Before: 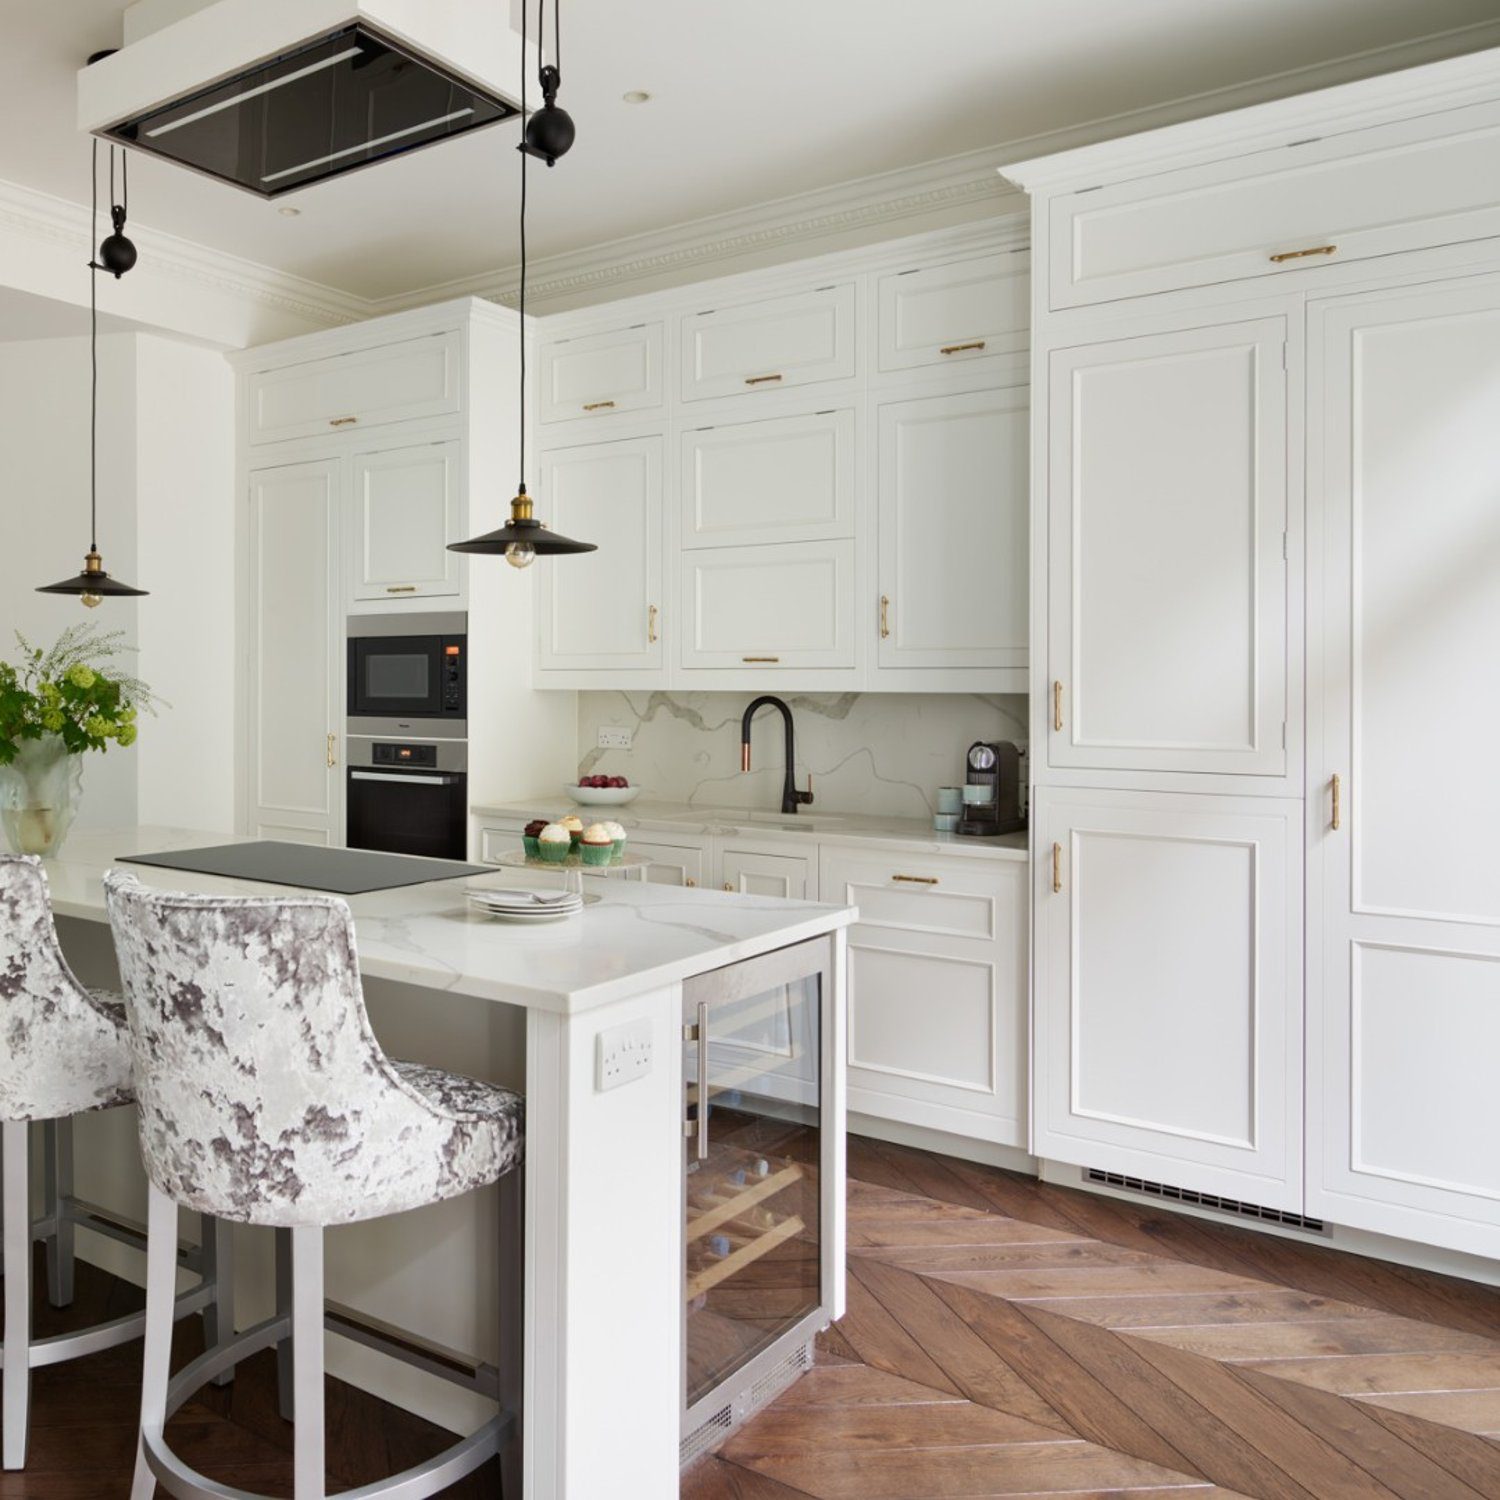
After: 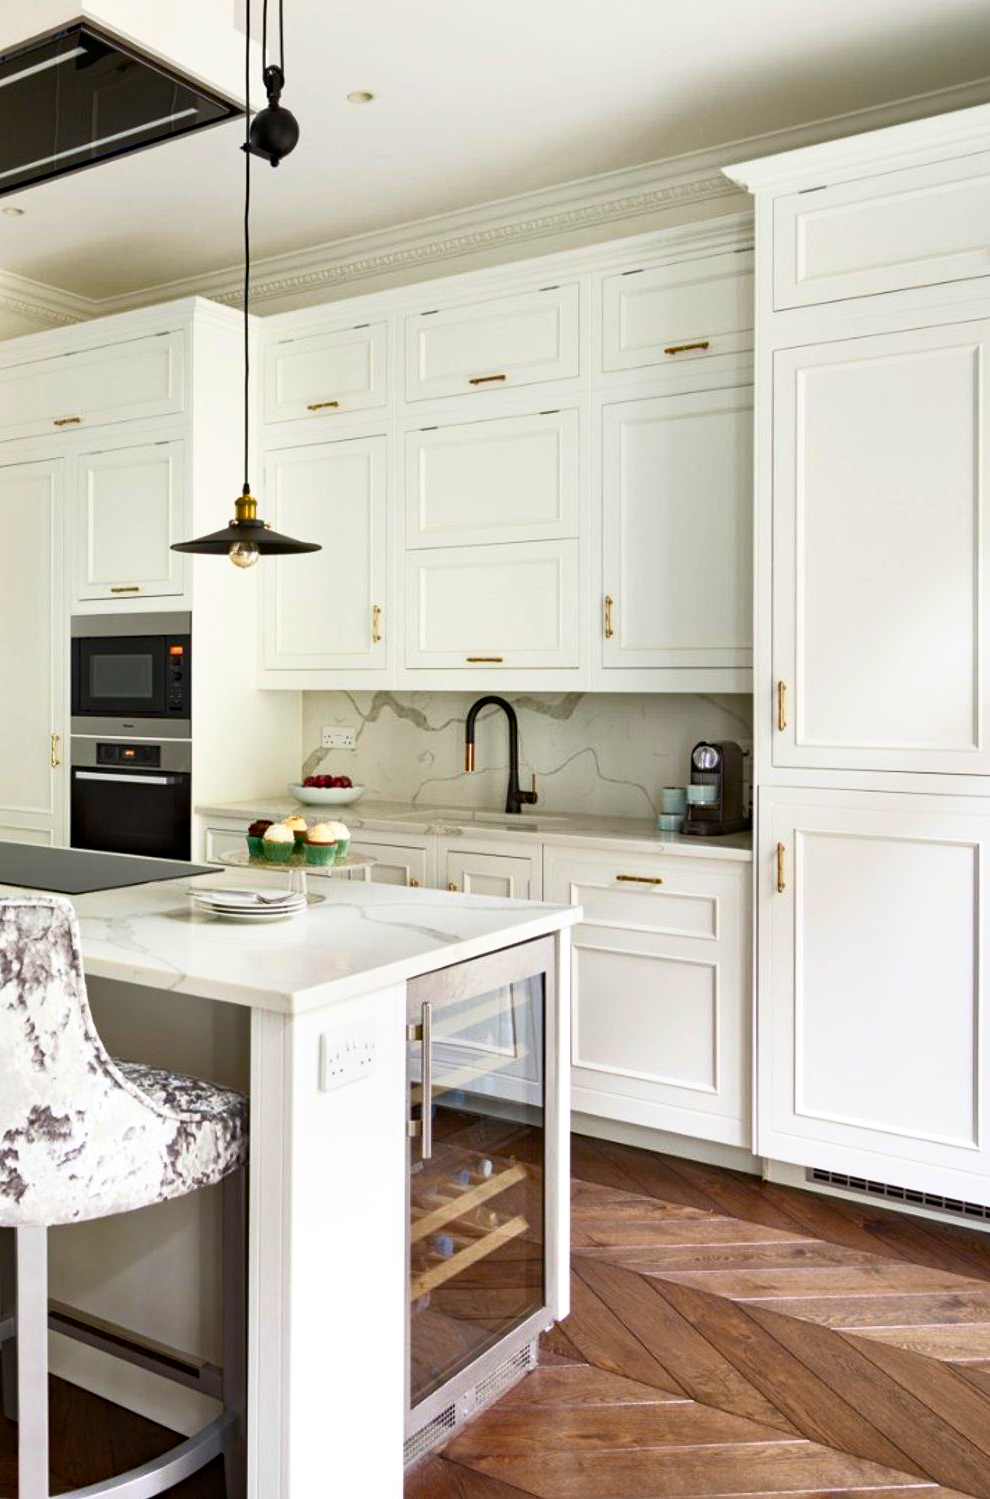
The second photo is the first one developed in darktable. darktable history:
haze removal: compatibility mode true, adaptive false
base curve: curves: ch0 [(0, 0) (0.257, 0.25) (0.482, 0.586) (0.757, 0.871) (1, 1)]
crop and rotate: left 18.442%, right 15.508%
color balance rgb: linear chroma grading › shadows 16%, perceptual saturation grading › global saturation 8%, perceptual saturation grading › shadows 4%, perceptual brilliance grading › global brilliance 2%, perceptual brilliance grading › highlights 8%, perceptual brilliance grading › shadows -4%, global vibrance 16%, saturation formula JzAzBz (2021)
